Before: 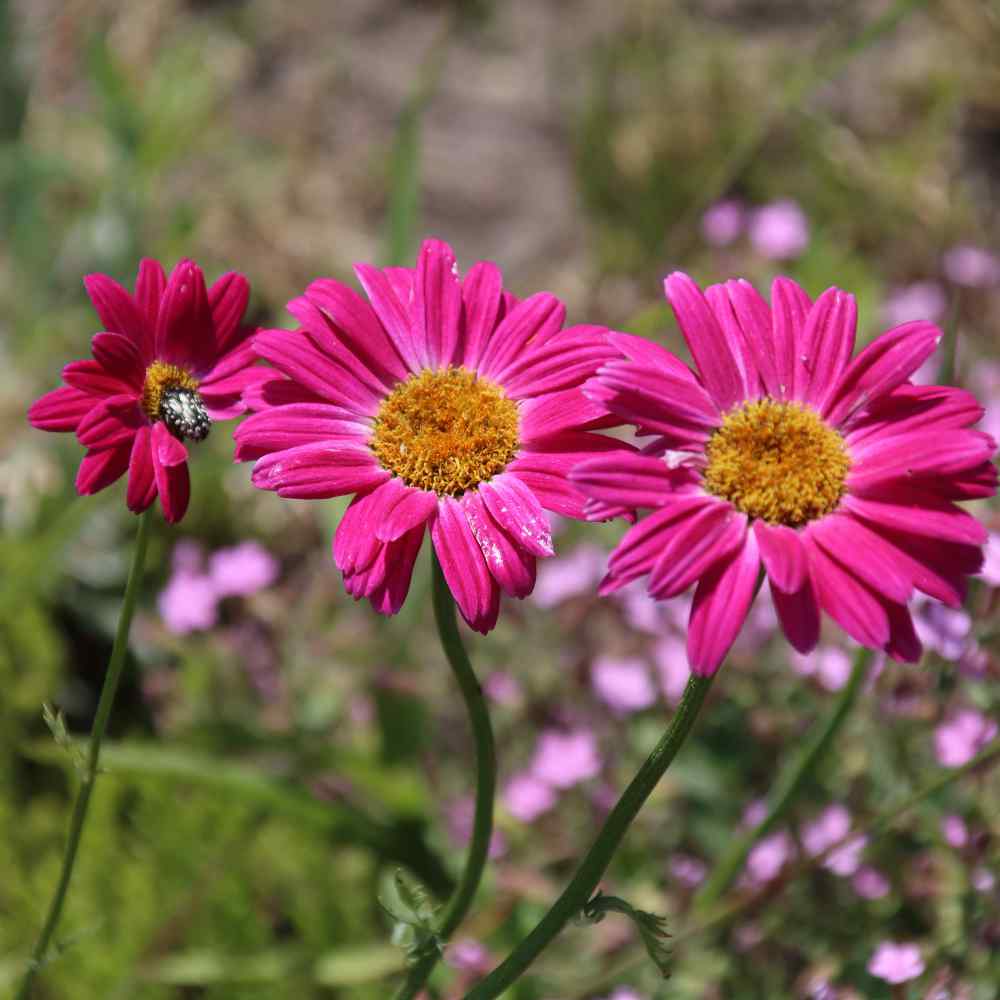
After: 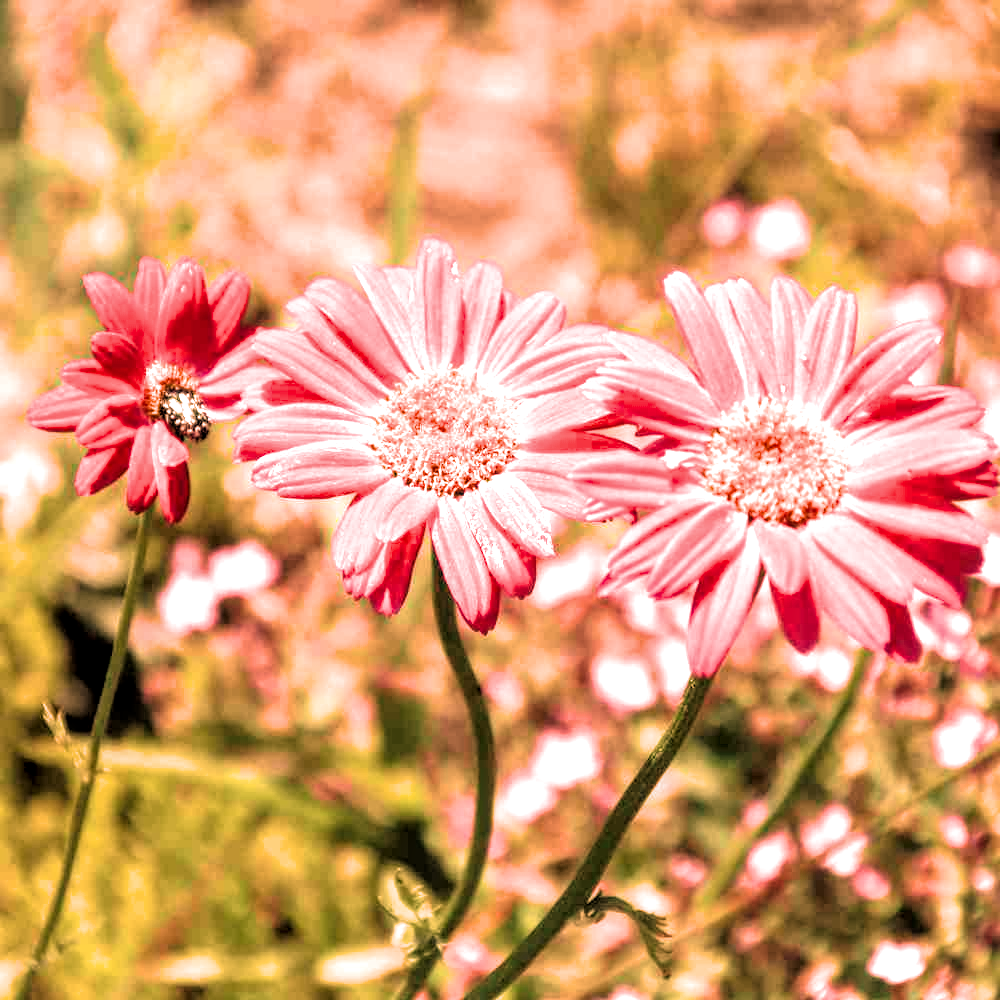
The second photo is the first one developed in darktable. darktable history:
exposure: black level correction 0, exposure 1.2 EV, compensate highlight preservation false
filmic rgb: black relative exposure -3.72 EV, white relative exposure 2.77 EV, dynamic range scaling -5.32%, hardness 3.03
white balance: red 1.467, blue 0.684
local contrast: on, module defaults
